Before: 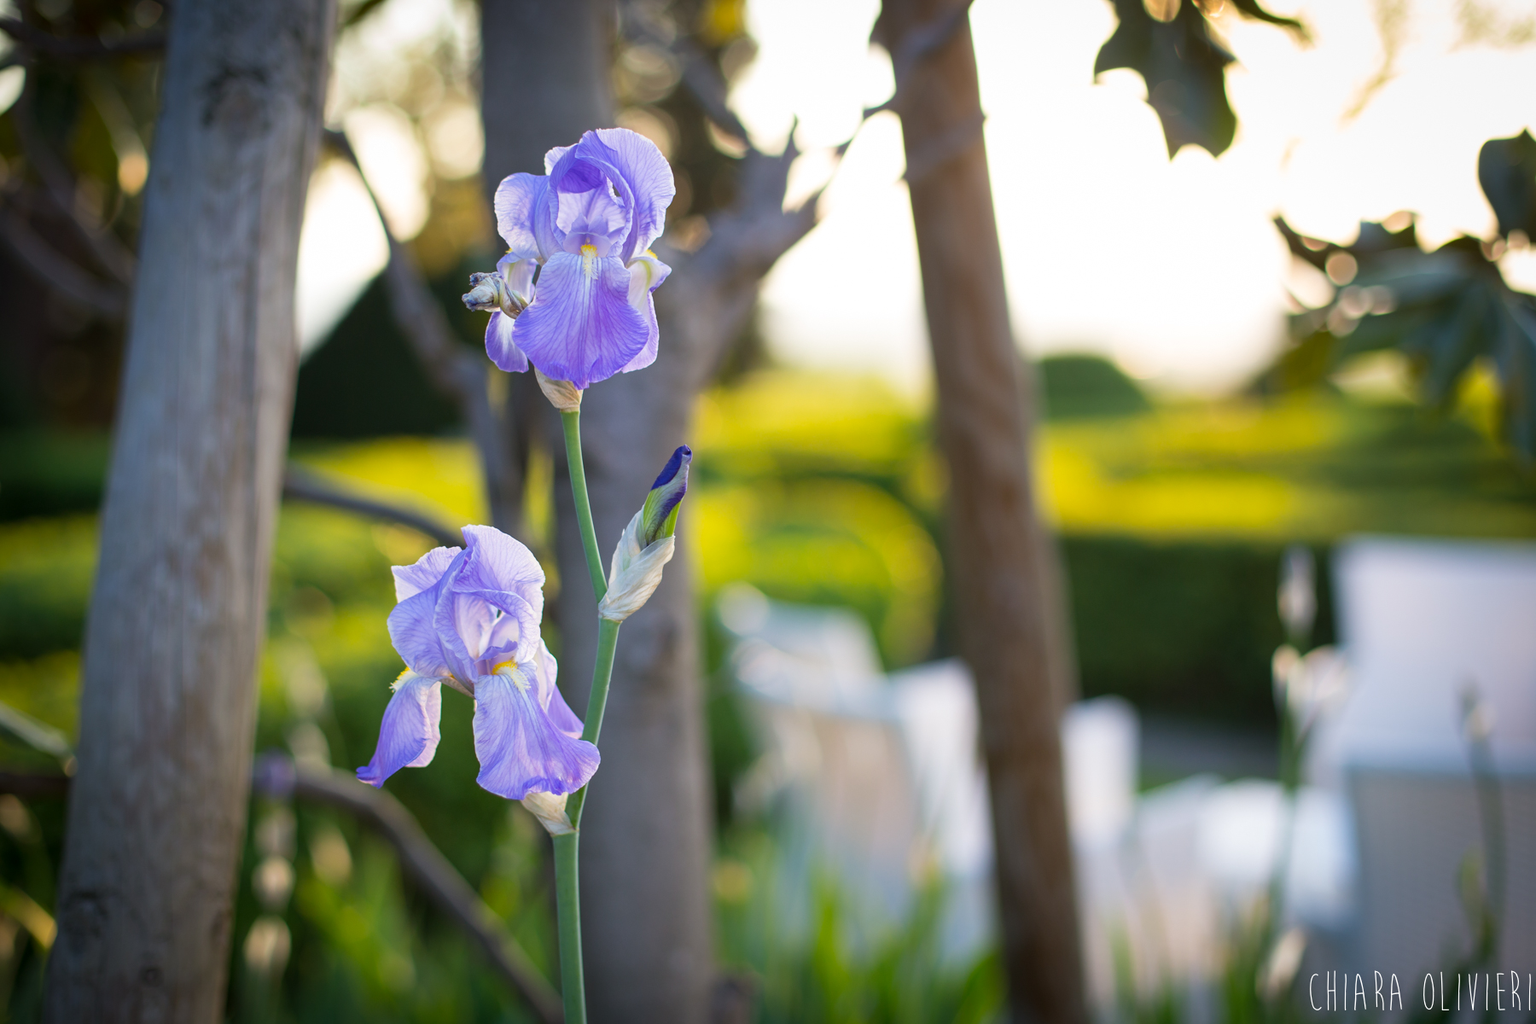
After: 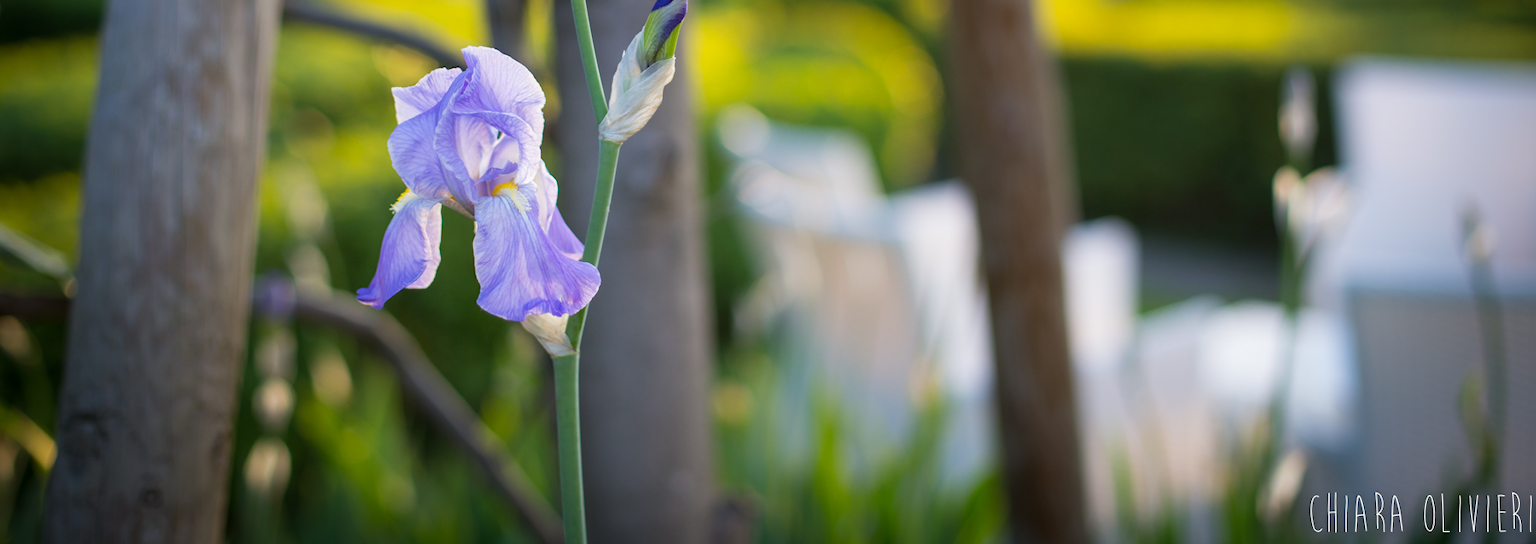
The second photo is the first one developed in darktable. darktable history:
crop and rotate: top 46.758%, right 0.042%
